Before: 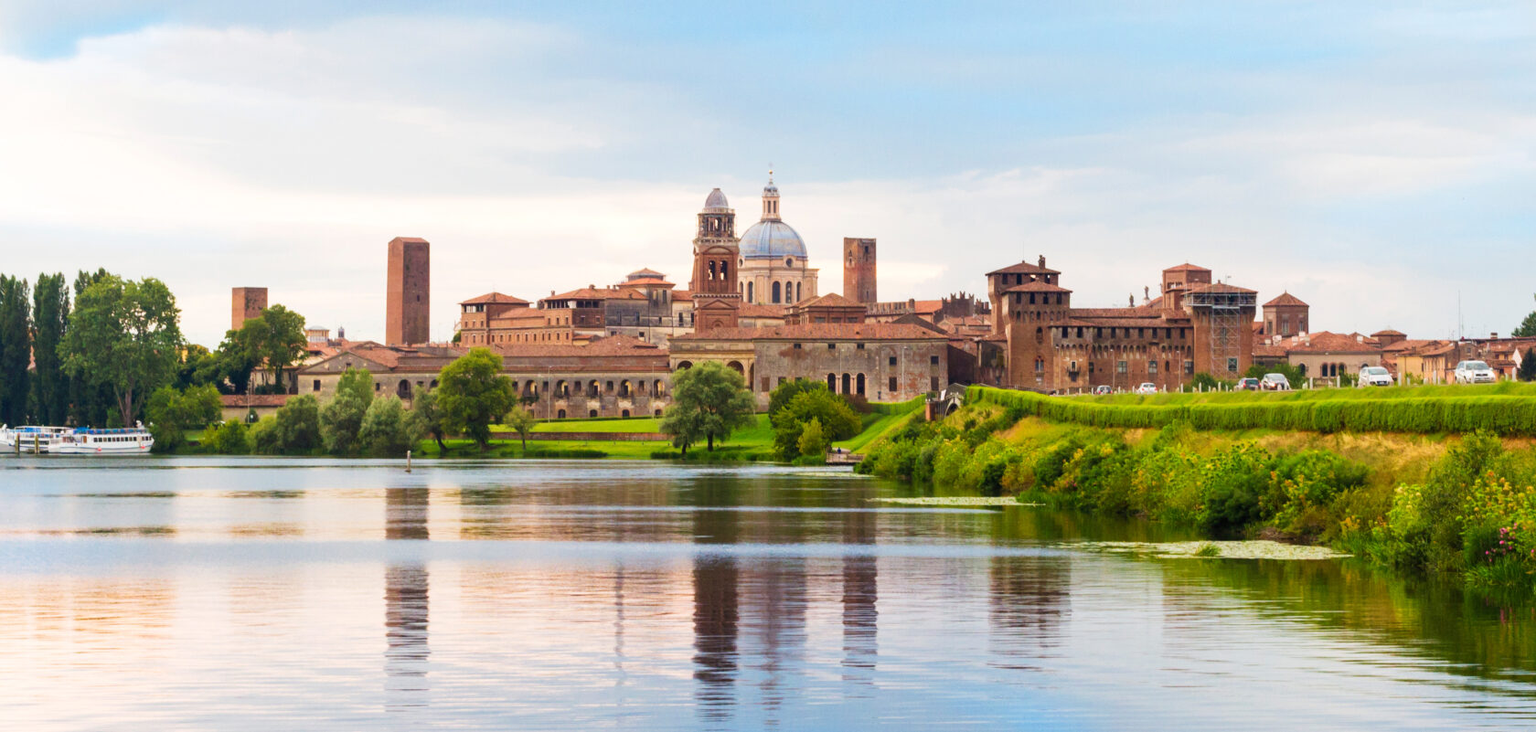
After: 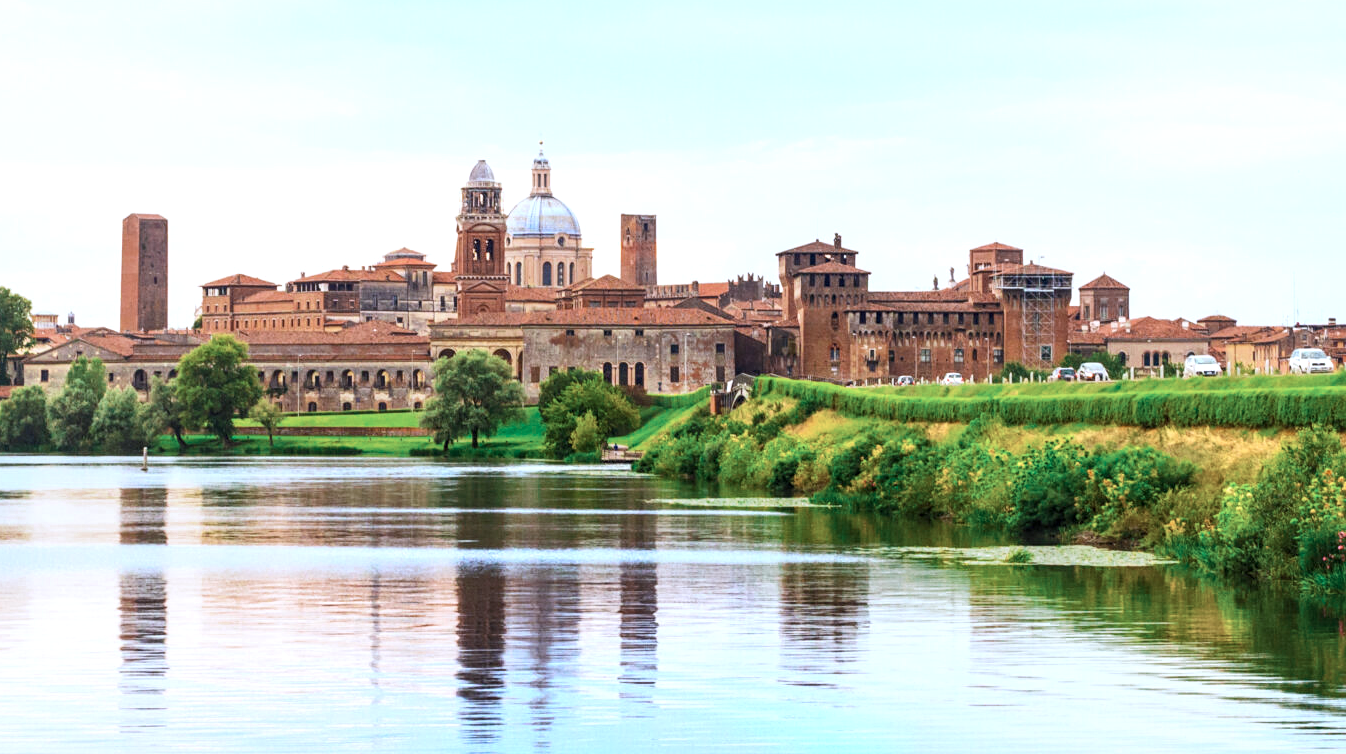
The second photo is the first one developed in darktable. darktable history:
color zones: curves: ch0 [(0, 0.5) (0.125, 0.4) (0.25, 0.5) (0.375, 0.4) (0.5, 0.4) (0.625, 0.6) (0.75, 0.6) (0.875, 0.5)]; ch1 [(0, 0.35) (0.125, 0.45) (0.25, 0.35) (0.375, 0.35) (0.5, 0.35) (0.625, 0.35) (0.75, 0.45) (0.875, 0.35)]; ch2 [(0, 0.6) (0.125, 0.5) (0.25, 0.5) (0.375, 0.6) (0.5, 0.6) (0.625, 0.5) (0.75, 0.5) (0.875, 0.5)]
contrast brightness saturation: contrast 0.205, brightness 0.162, saturation 0.229
color calibration: x 0.37, y 0.382, temperature 4317.85 K
local contrast: on, module defaults
crop and rotate: left 18.024%, top 5.761%, right 1.854%
sharpen: amount 0.21
